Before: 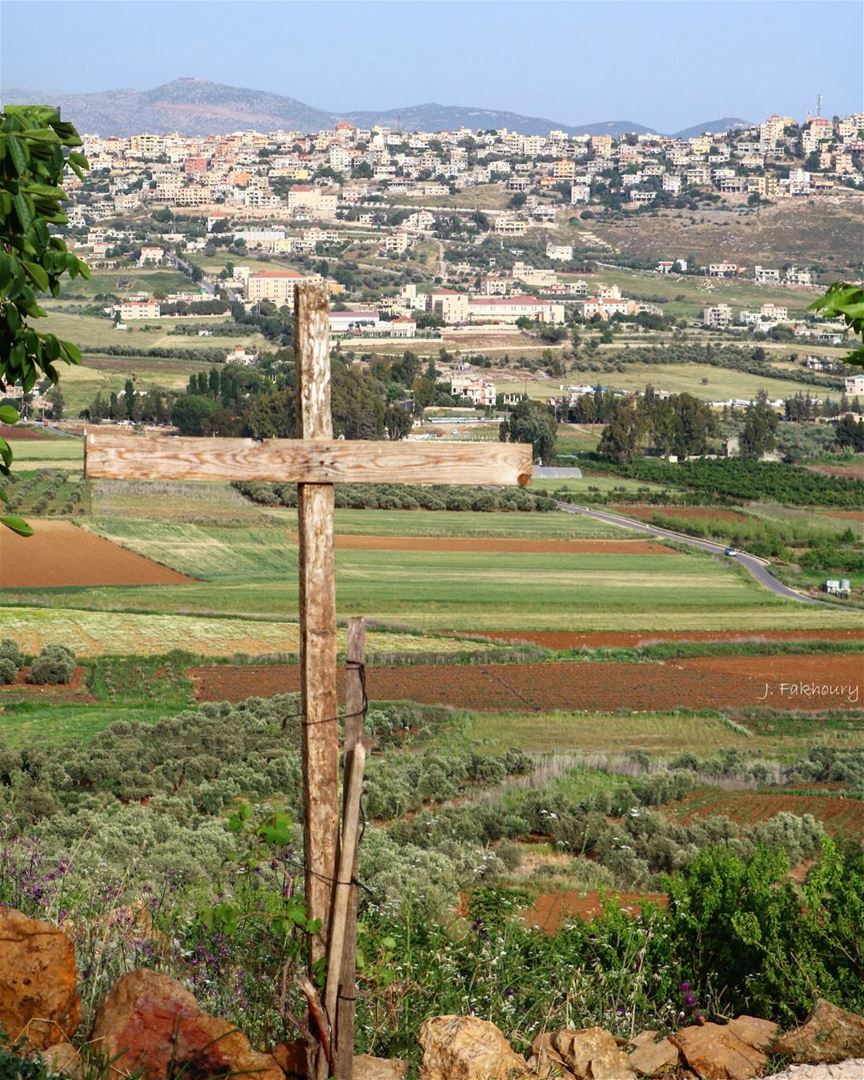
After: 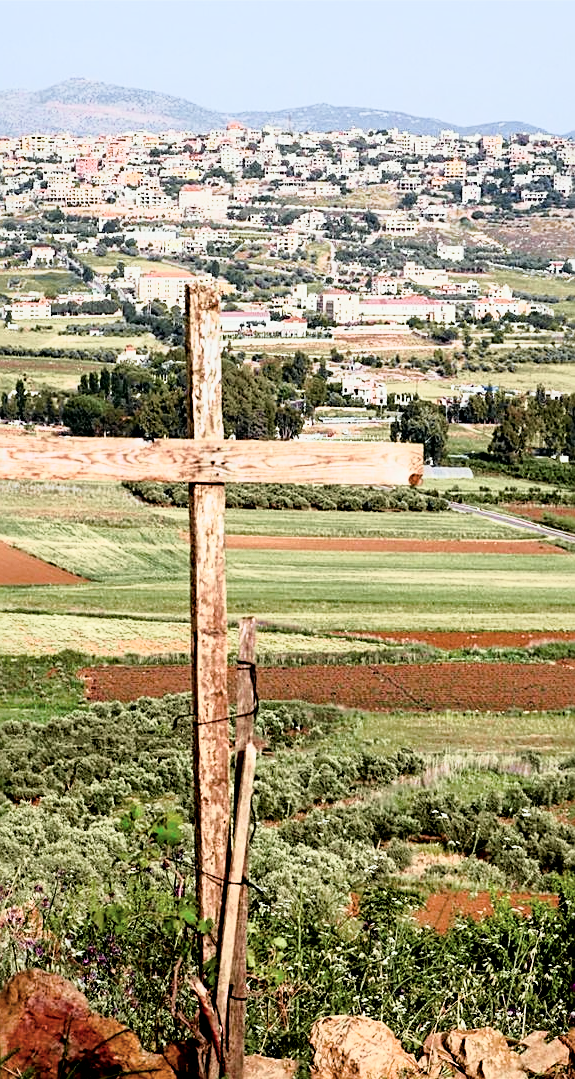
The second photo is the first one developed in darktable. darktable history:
filmic rgb: black relative exposure -5 EV, hardness 2.88, contrast 1.3, highlights saturation mix -30%
crop and rotate: left 12.648%, right 20.685%
exposure: exposure -0.072 EV, compensate highlight preservation false
tone curve: curves: ch0 [(0, 0) (0.105, 0.068) (0.181, 0.185) (0.28, 0.291) (0.384, 0.404) (0.485, 0.531) (0.638, 0.681) (0.795, 0.879) (1, 0.977)]; ch1 [(0, 0) (0.161, 0.092) (0.35, 0.33) (0.379, 0.401) (0.456, 0.469) (0.504, 0.5) (0.512, 0.514) (0.58, 0.597) (0.635, 0.646) (1, 1)]; ch2 [(0, 0) (0.371, 0.362) (0.437, 0.437) (0.5, 0.5) (0.53, 0.523) (0.56, 0.58) (0.622, 0.606) (1, 1)], color space Lab, independent channels, preserve colors none
sharpen: on, module defaults
local contrast: mode bilateral grid, contrast 20, coarseness 50, detail 130%, midtone range 0.2
color balance rgb: perceptual saturation grading › global saturation 25%, perceptual saturation grading › highlights -50%, perceptual saturation grading › shadows 30%, perceptual brilliance grading › global brilliance 12%, global vibrance 20%
